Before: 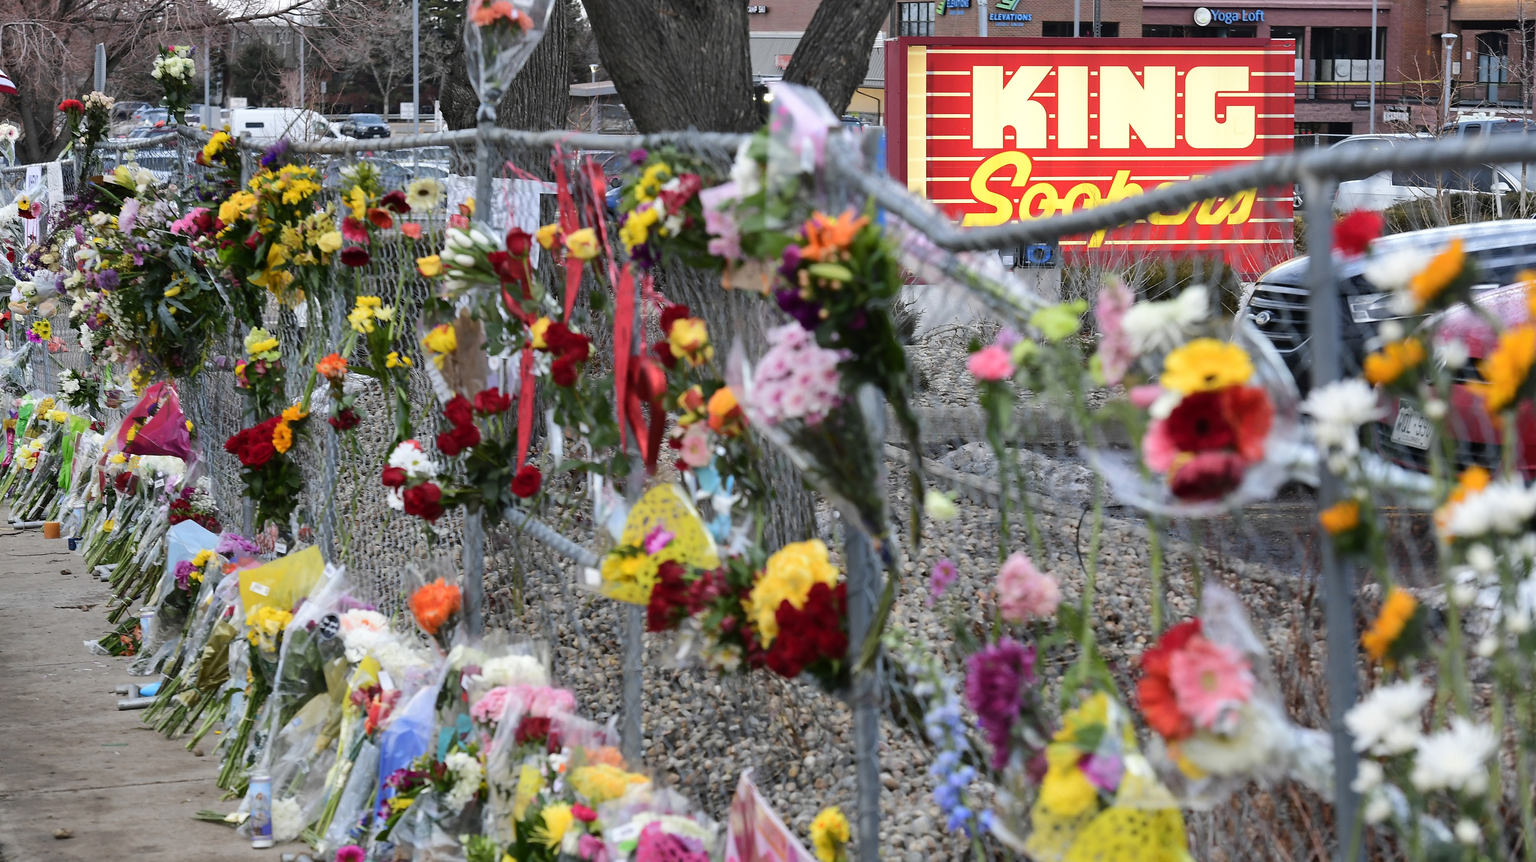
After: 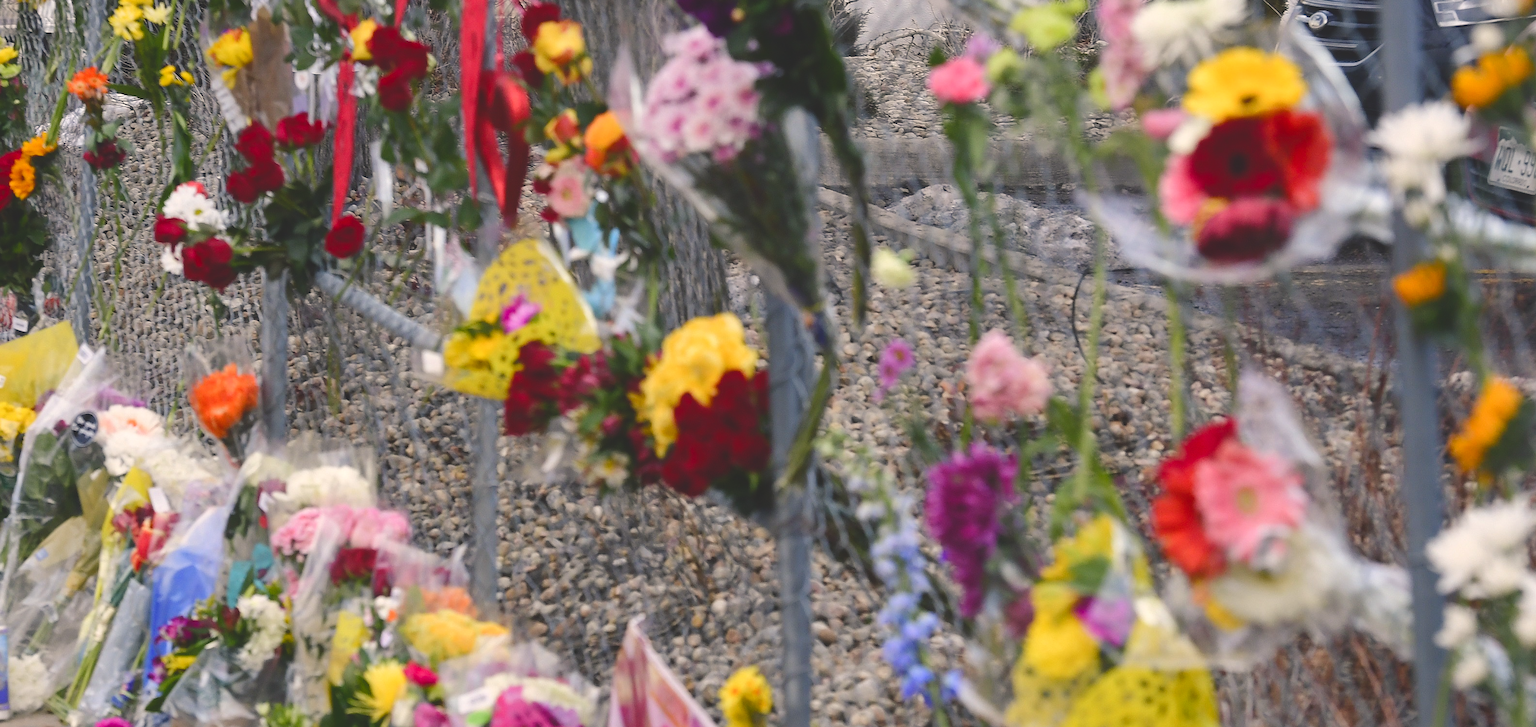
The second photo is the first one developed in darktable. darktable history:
color balance rgb: shadows lift › chroma 2%, shadows lift › hue 247.2°, power › chroma 0.3%, power › hue 25.2°, highlights gain › chroma 3%, highlights gain › hue 60°, global offset › luminance 2%, perceptual saturation grading › global saturation 20%, perceptual saturation grading › highlights -20%, perceptual saturation grading › shadows 30%
crop and rotate: left 17.299%, top 35.115%, right 7.015%, bottom 1.024%
